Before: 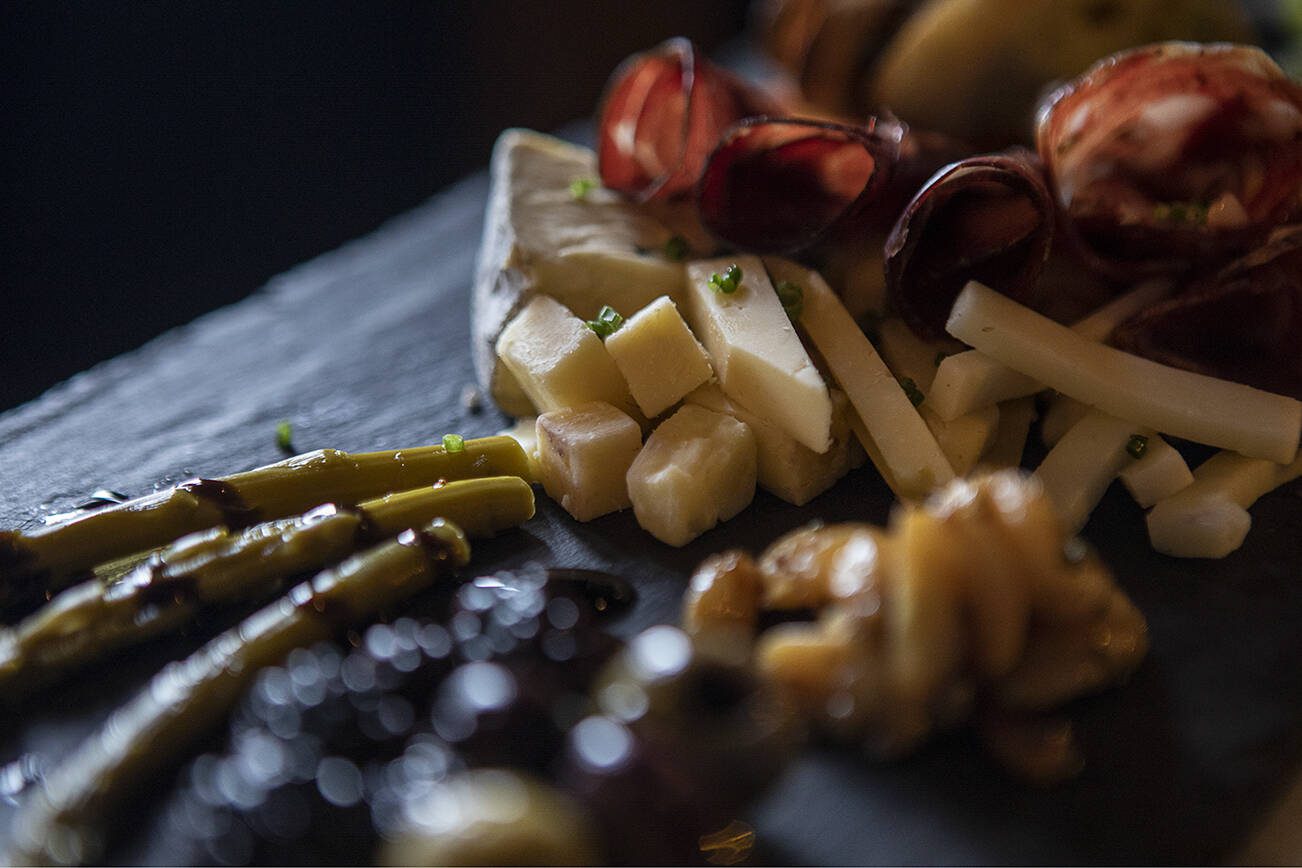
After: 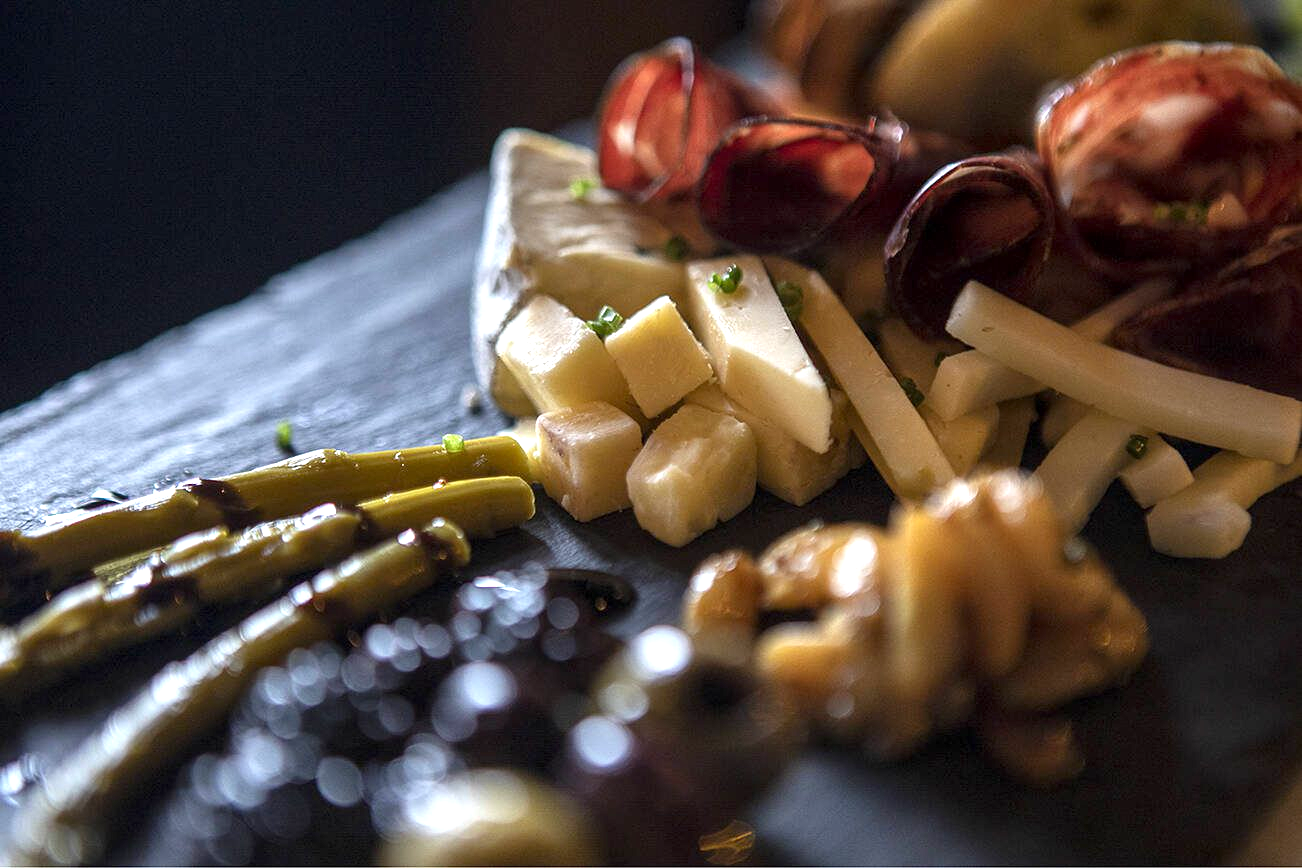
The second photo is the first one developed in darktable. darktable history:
local contrast: mode bilateral grid, contrast 10, coarseness 25, detail 110%, midtone range 0.2
exposure: black level correction 0.001, exposure 0.955 EV, compensate exposure bias true, compensate highlight preservation false
